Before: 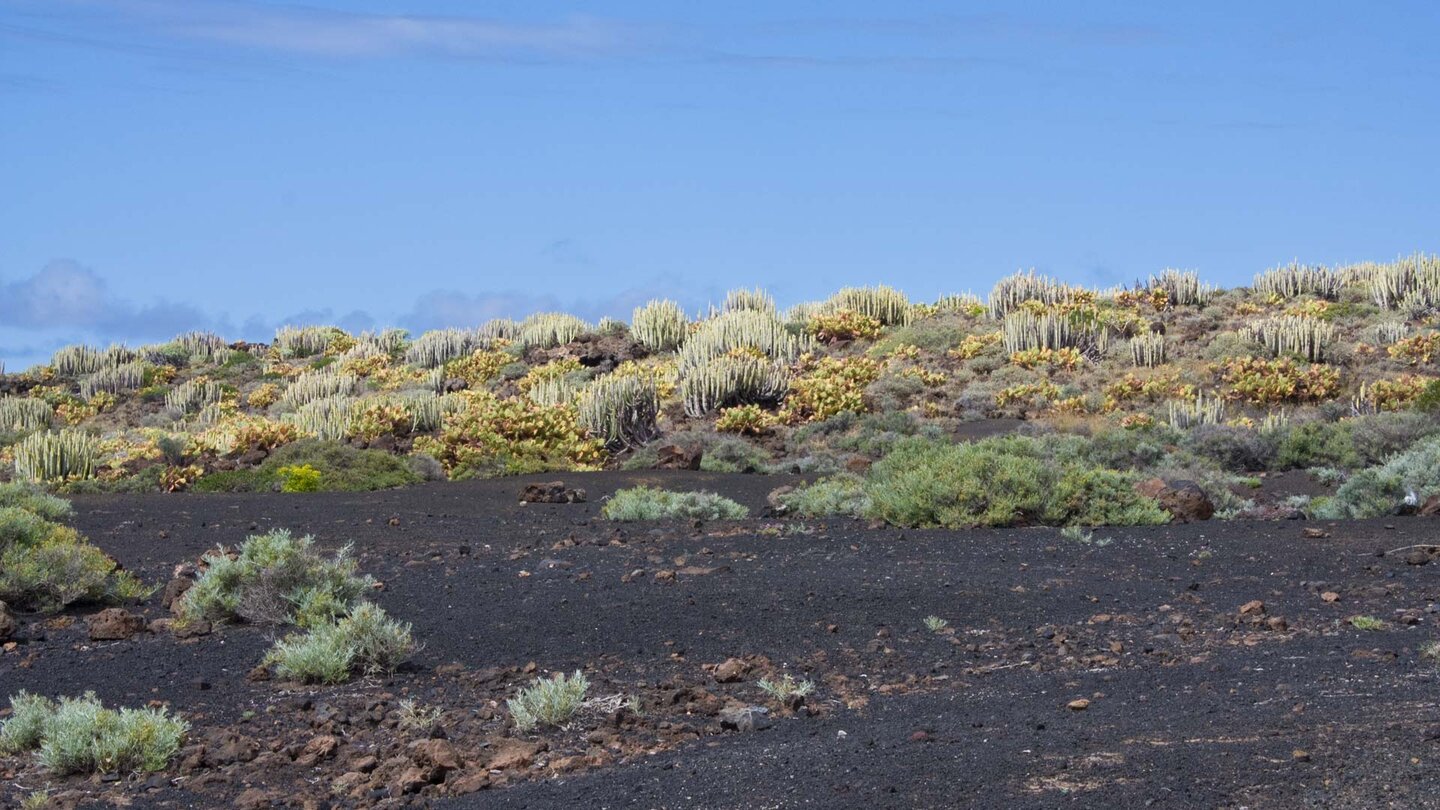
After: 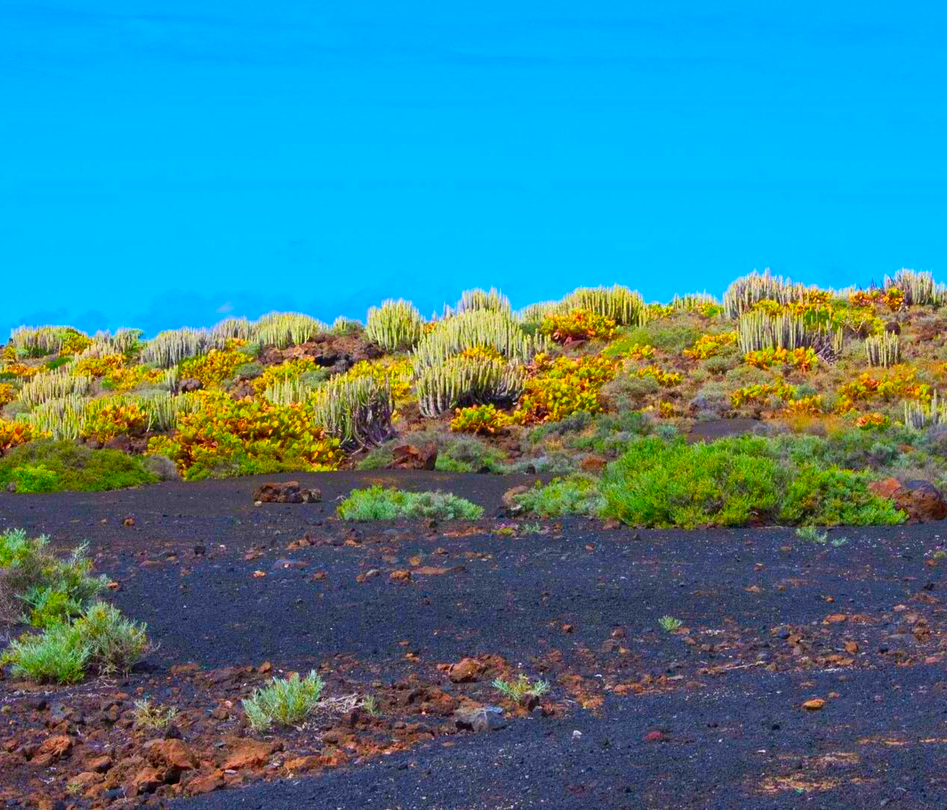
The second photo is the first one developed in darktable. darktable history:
color correction: highlights b* 0.056, saturation 2.96
crop and rotate: left 18.425%, right 15.802%
